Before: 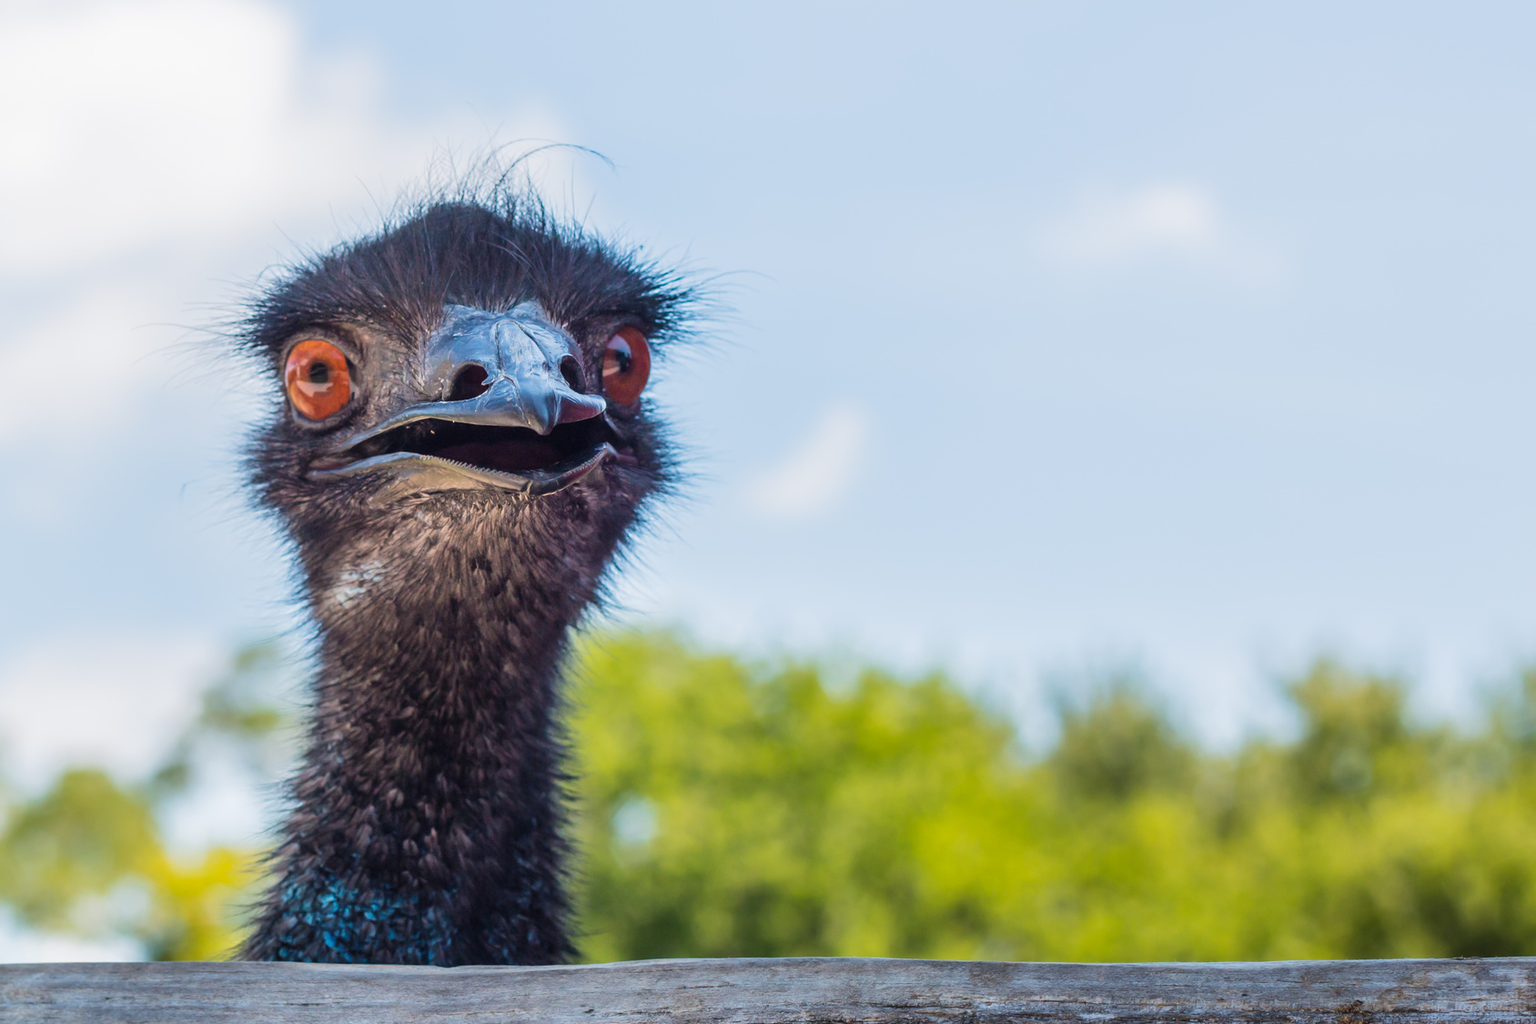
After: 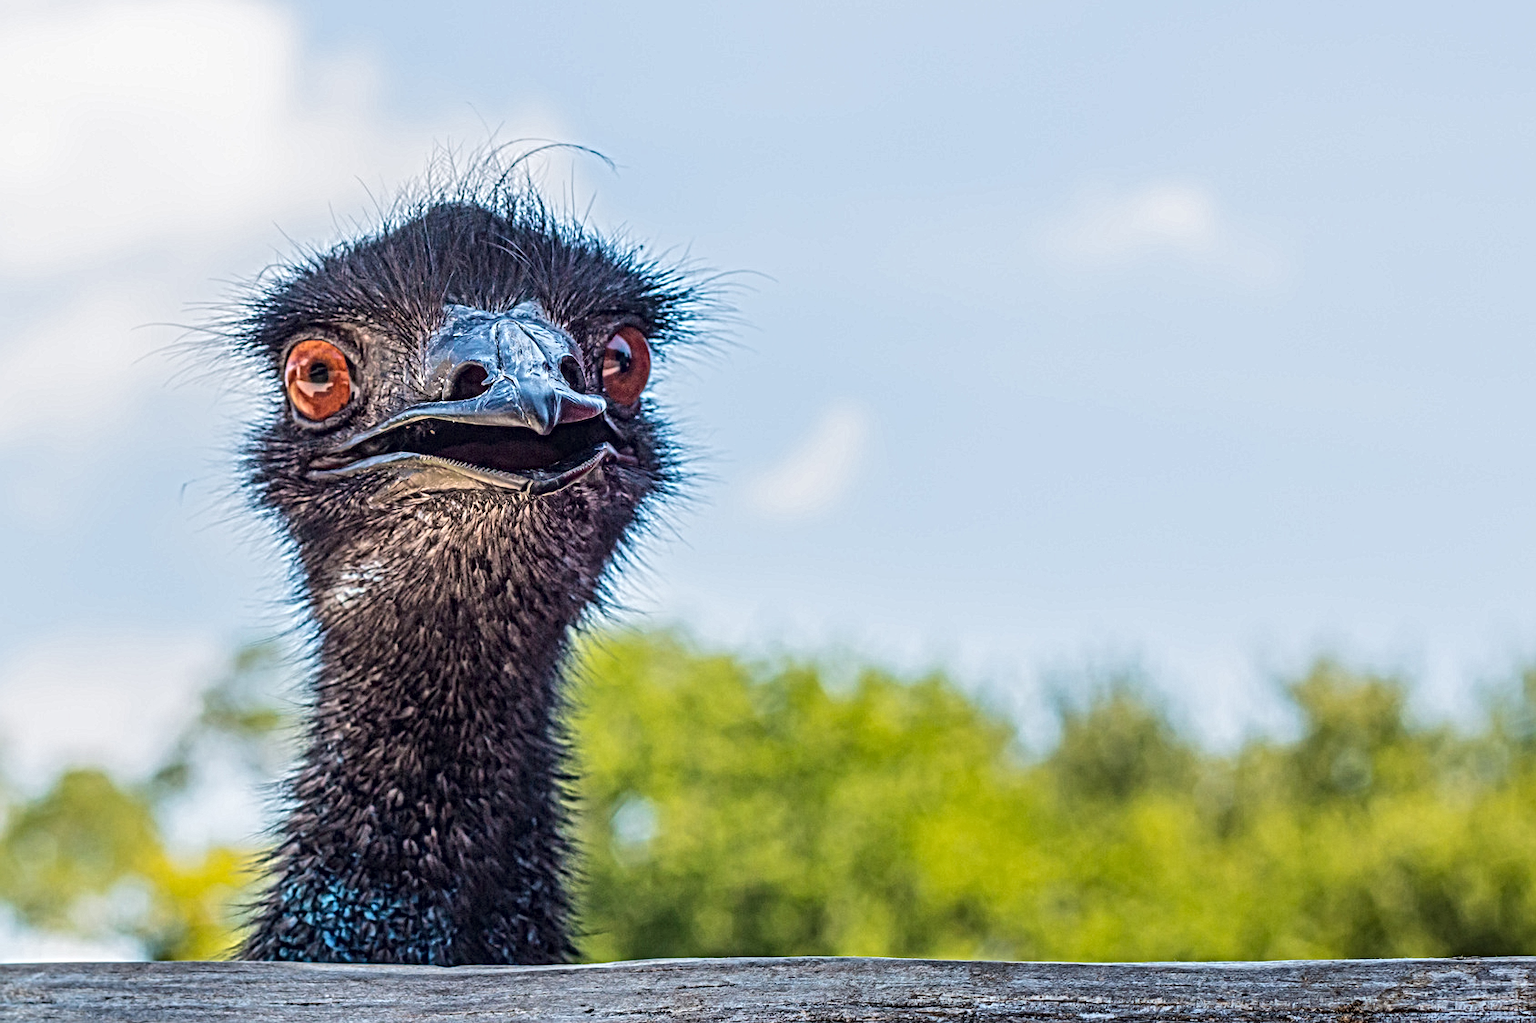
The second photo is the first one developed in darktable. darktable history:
local contrast: mode bilateral grid, contrast 20, coarseness 3, detail 300%, midtone range 0.2
